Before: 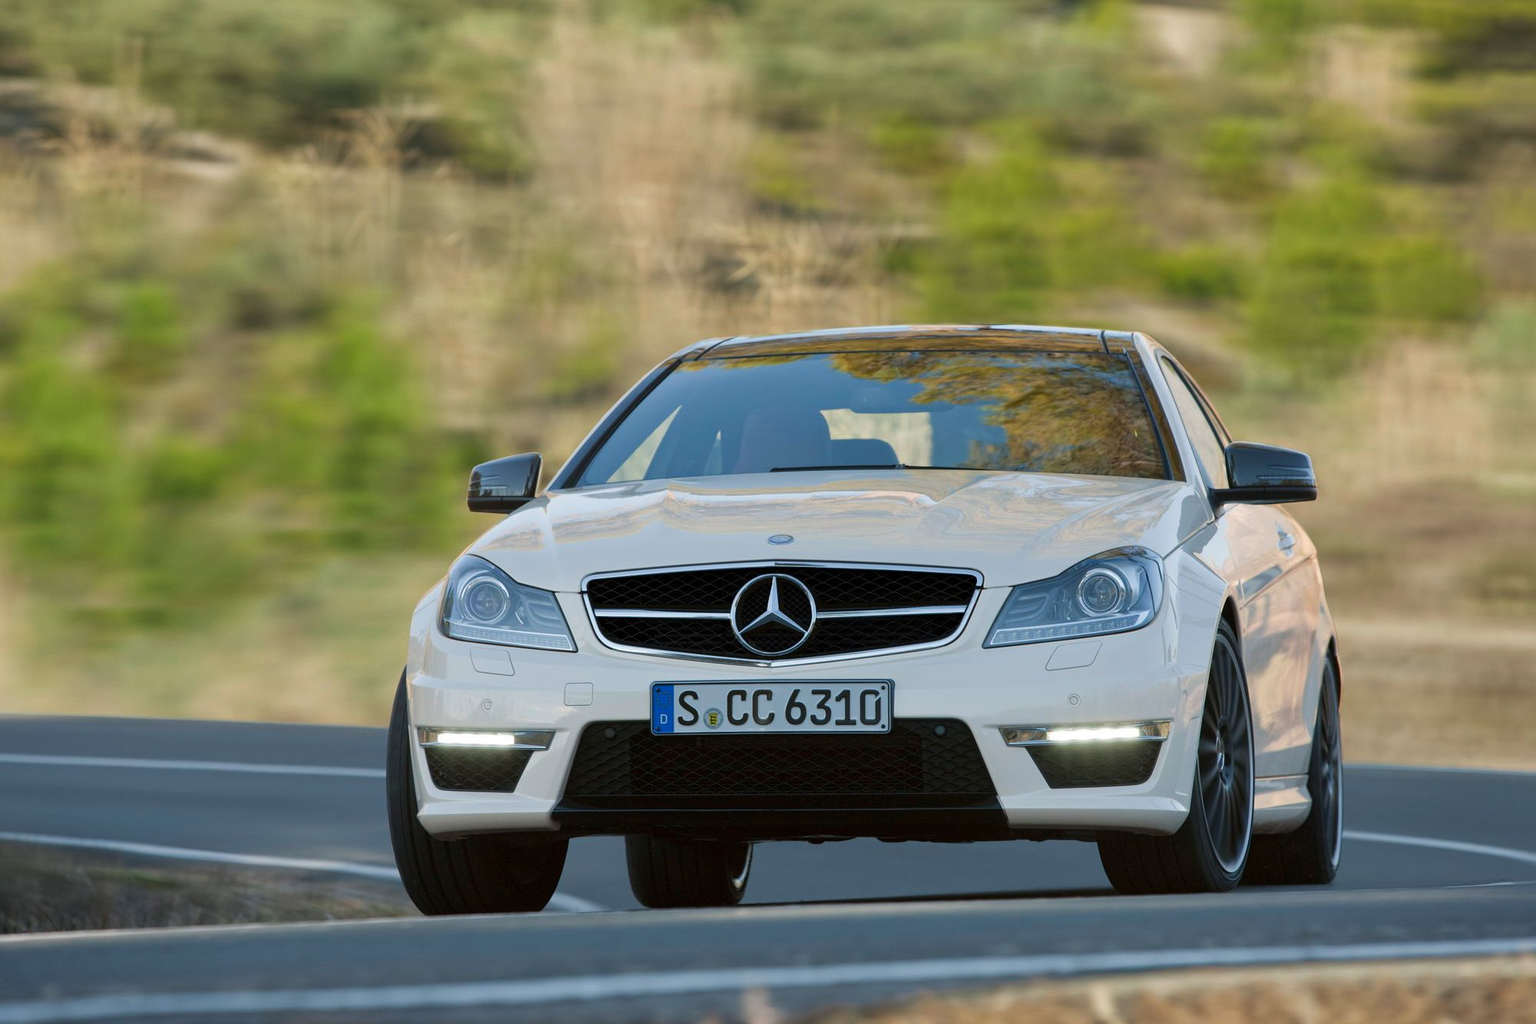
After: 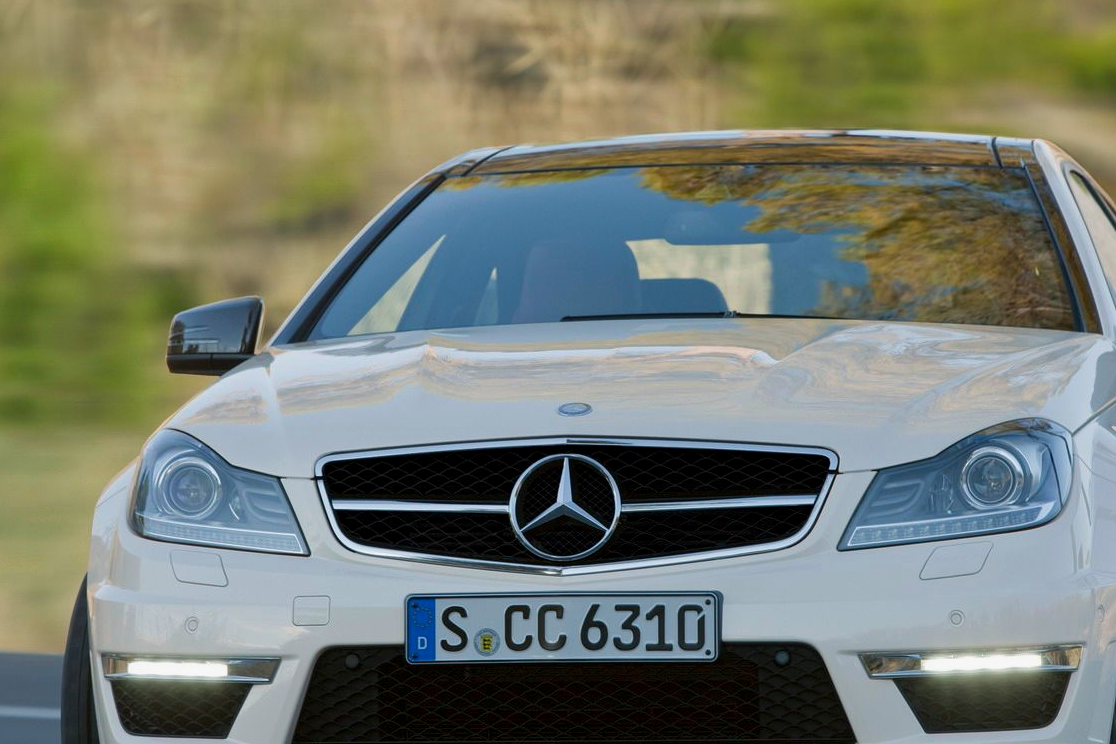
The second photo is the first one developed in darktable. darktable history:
crop and rotate: left 22.13%, top 22.054%, right 22.026%, bottom 22.102%
exposure: black level correction 0.002, exposure -0.1 EV, compensate highlight preservation false
